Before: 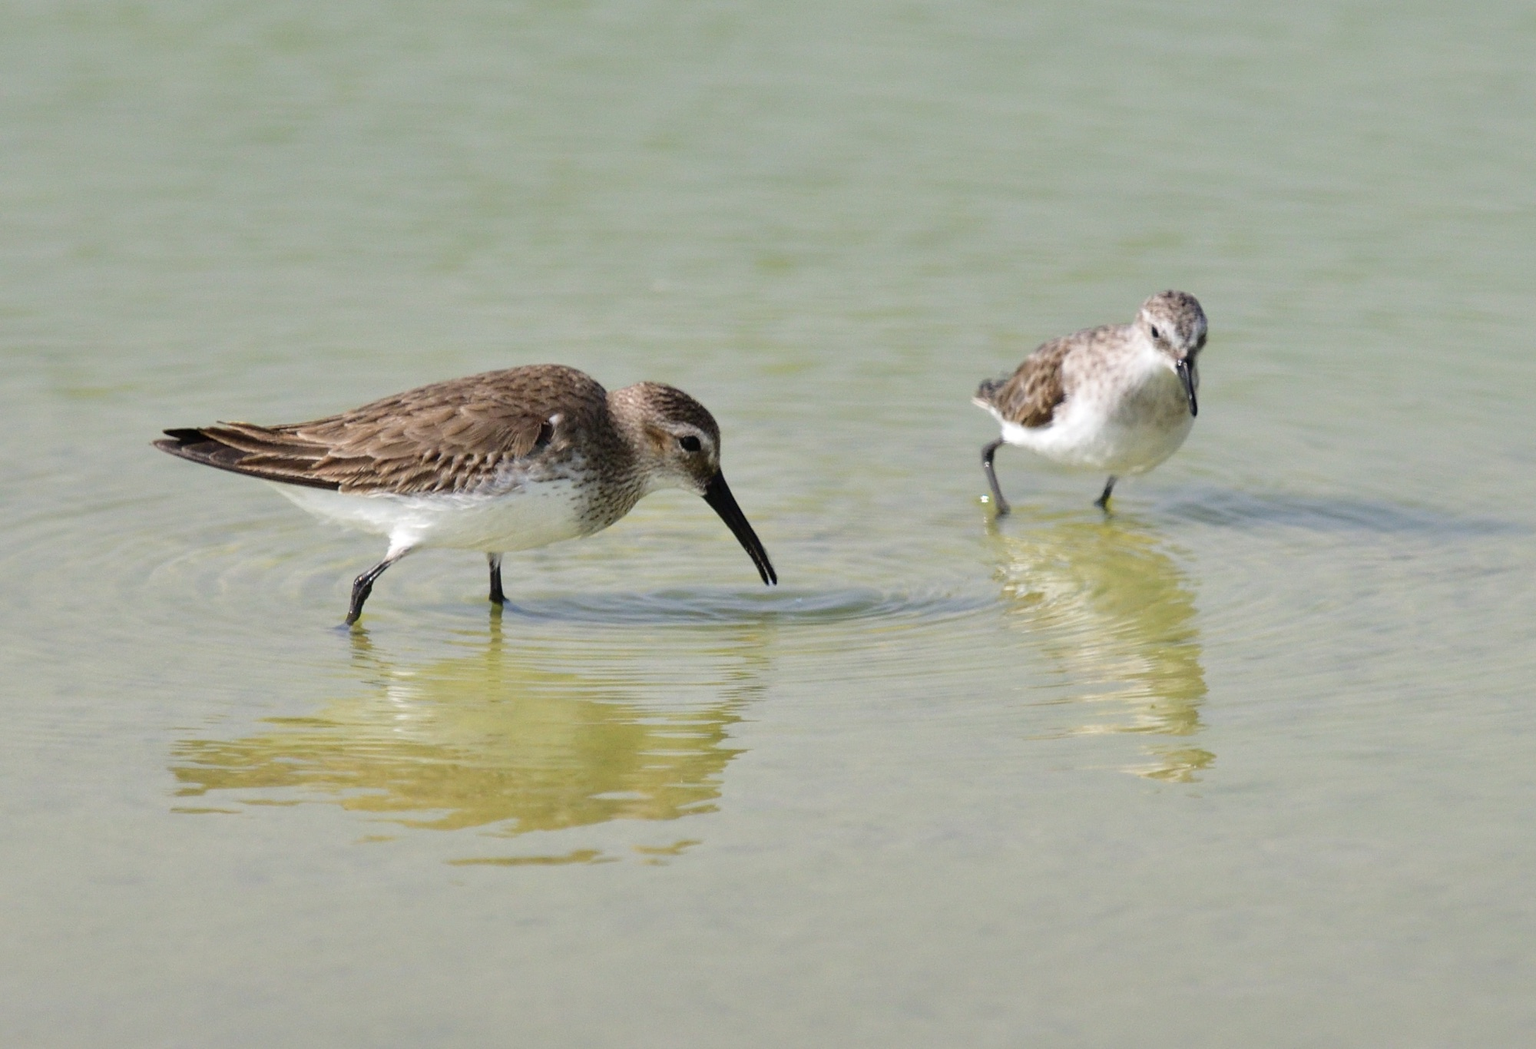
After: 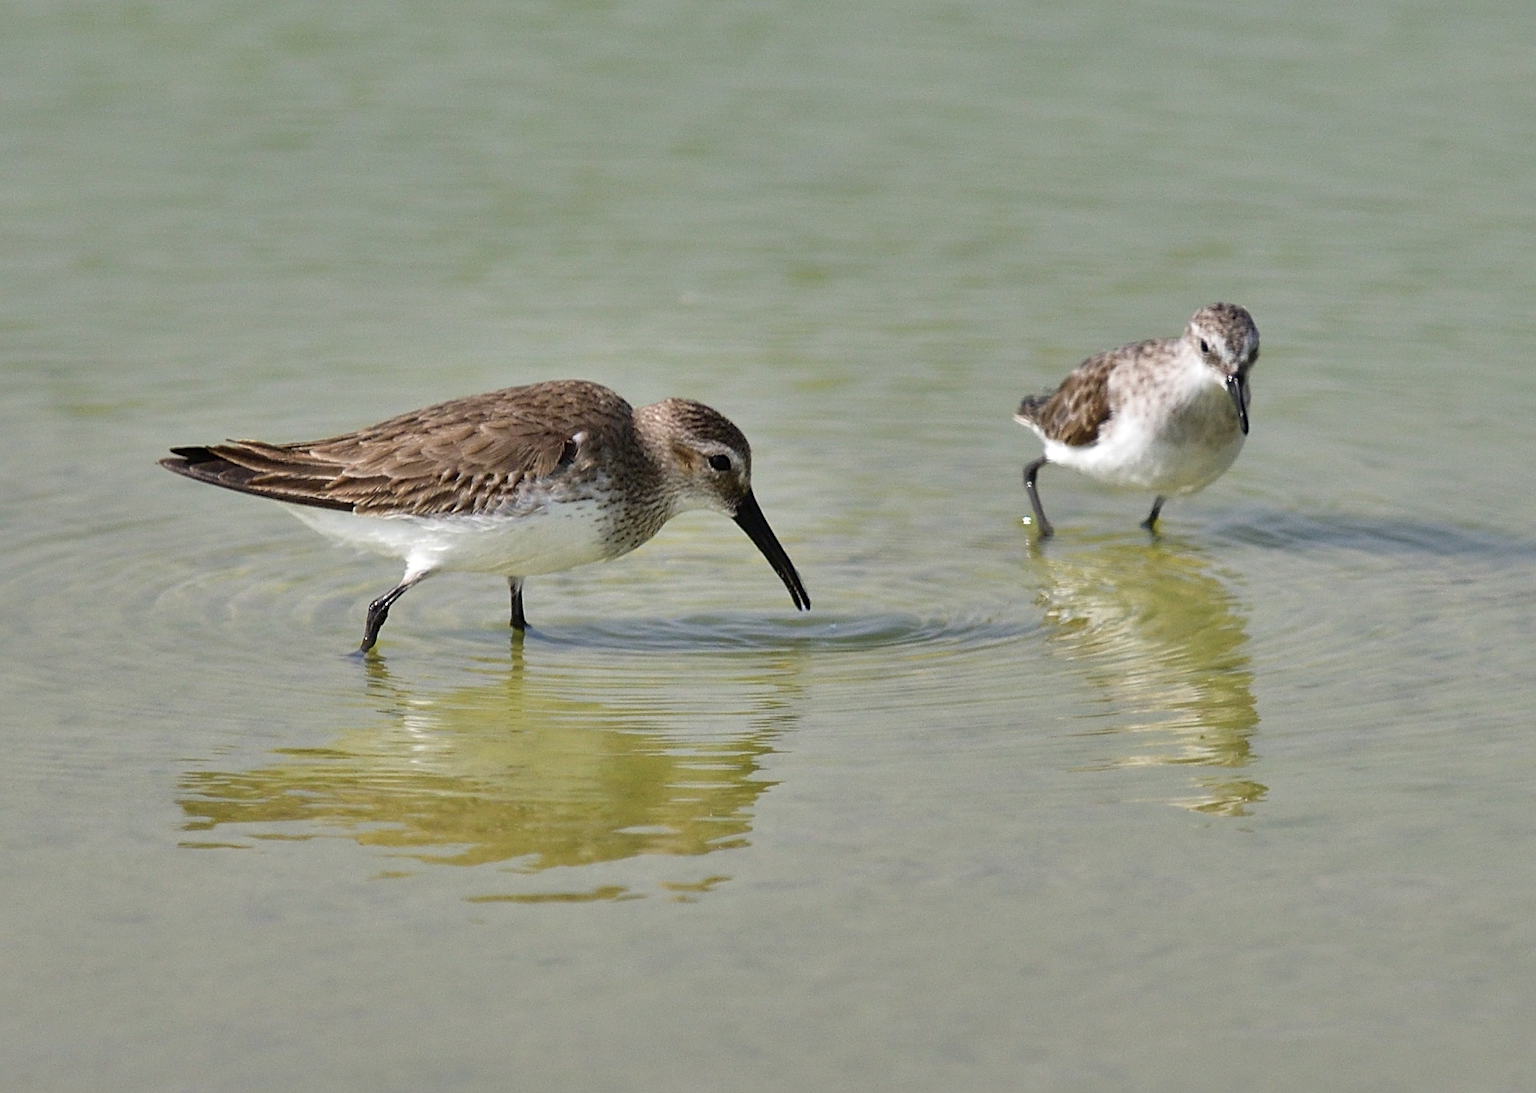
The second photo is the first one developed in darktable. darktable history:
sharpen: on, module defaults
crop: right 4.058%, bottom 0.031%
shadows and highlights: shadows 61.18, highlights -60.35, soften with gaussian
